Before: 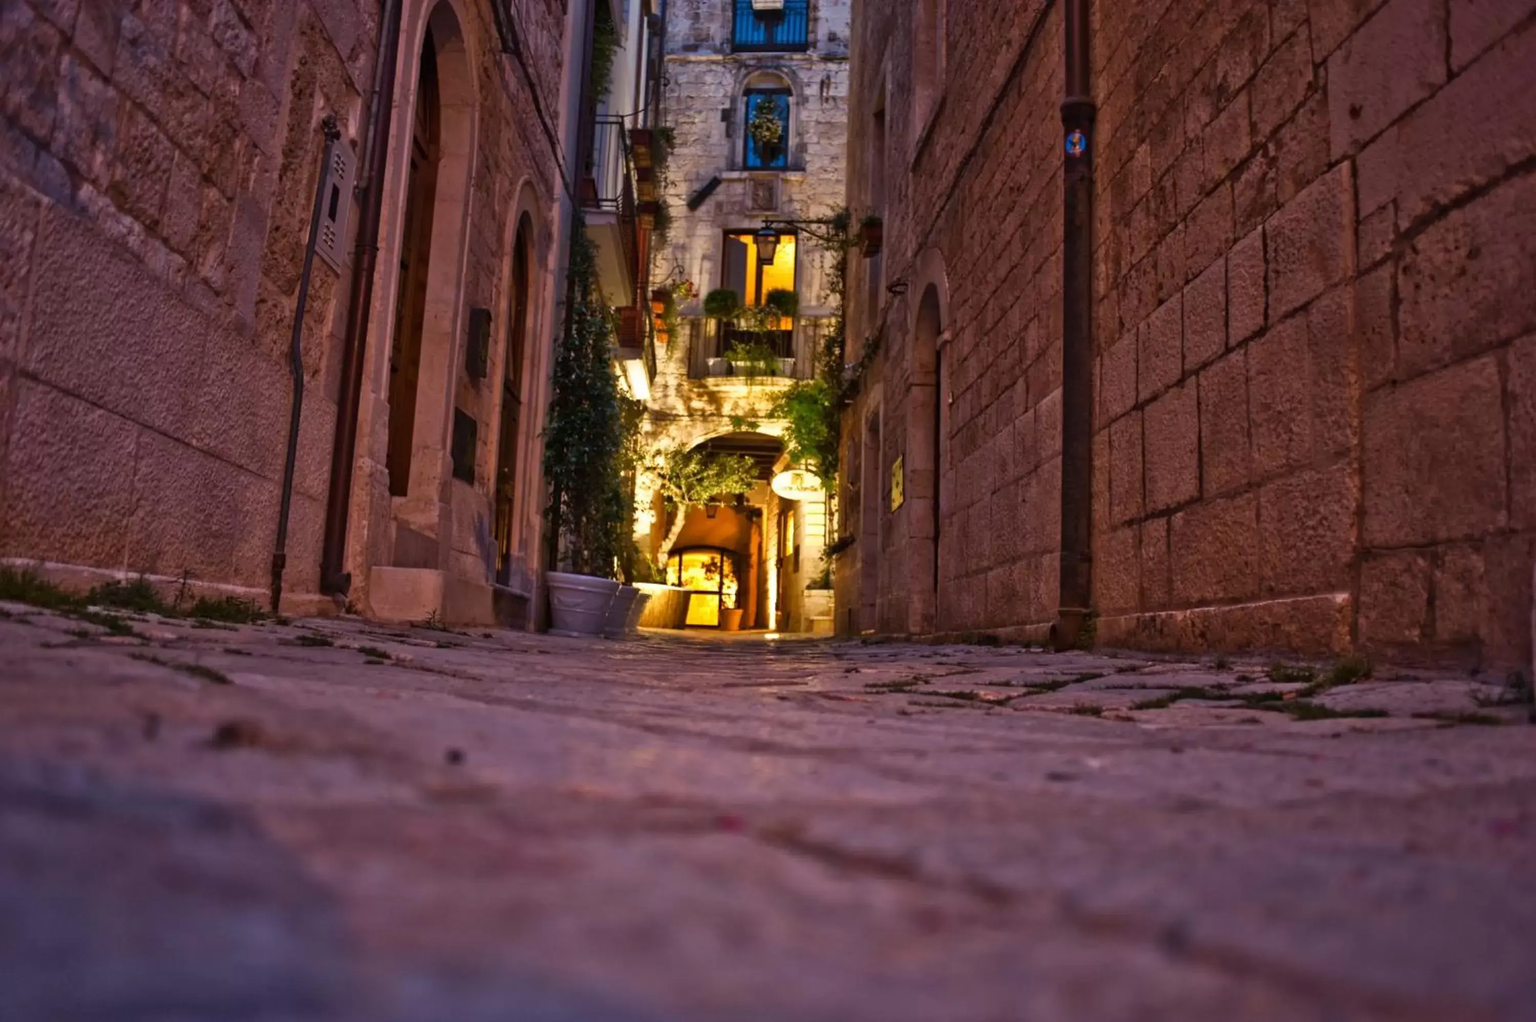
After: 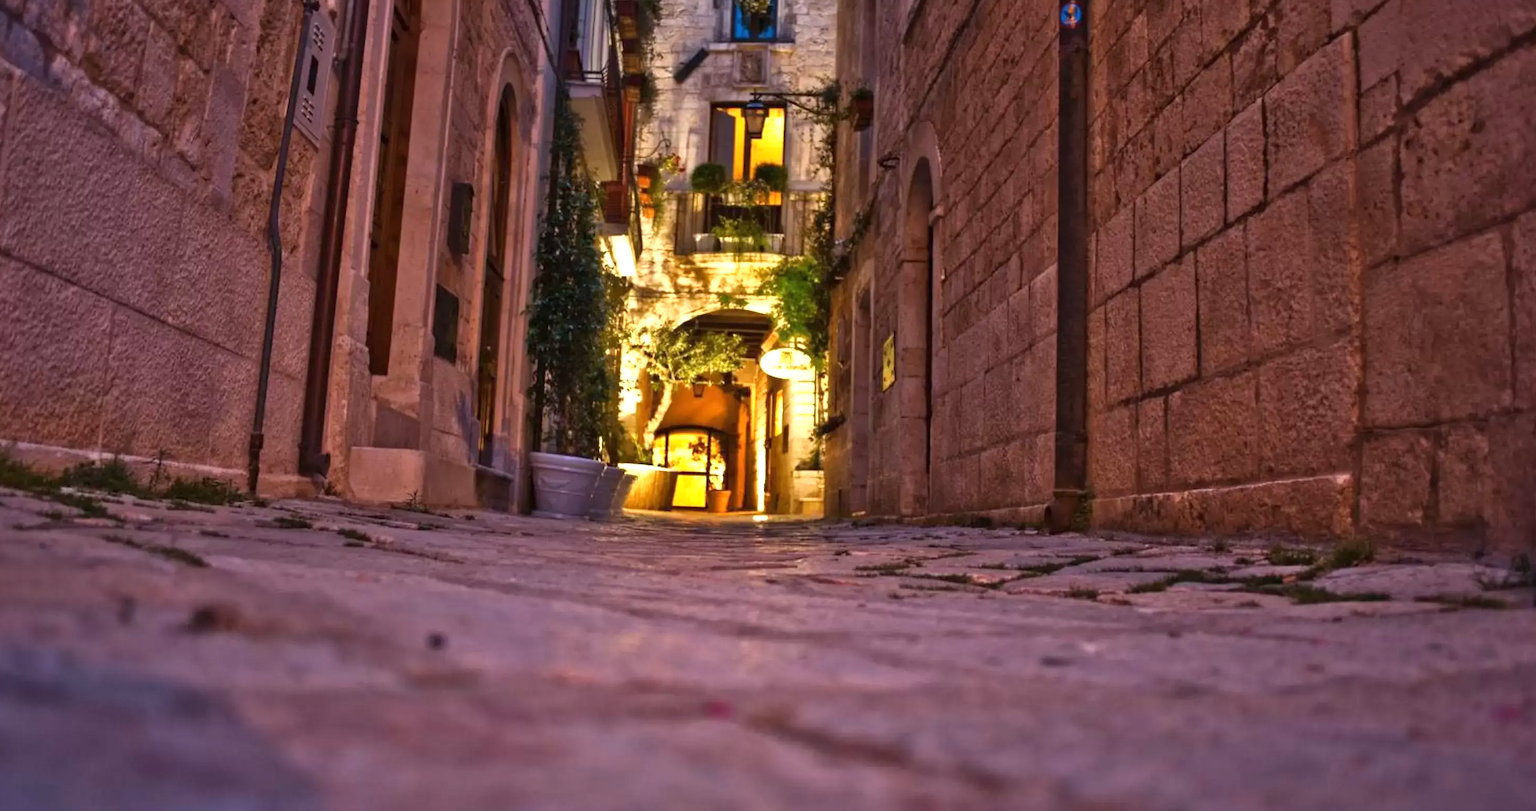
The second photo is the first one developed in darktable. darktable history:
crop and rotate: left 1.878%, top 12.696%, right 0.281%, bottom 9.579%
exposure: black level correction 0, exposure 0.498 EV, compensate highlight preservation false
